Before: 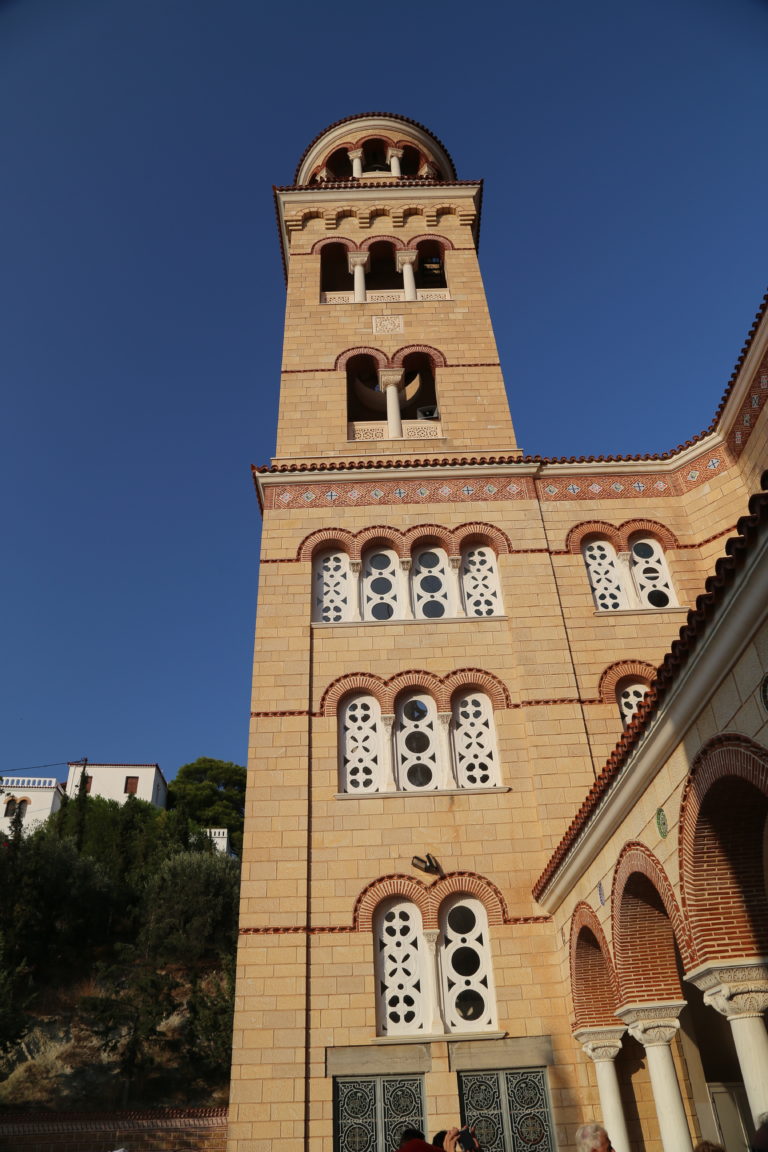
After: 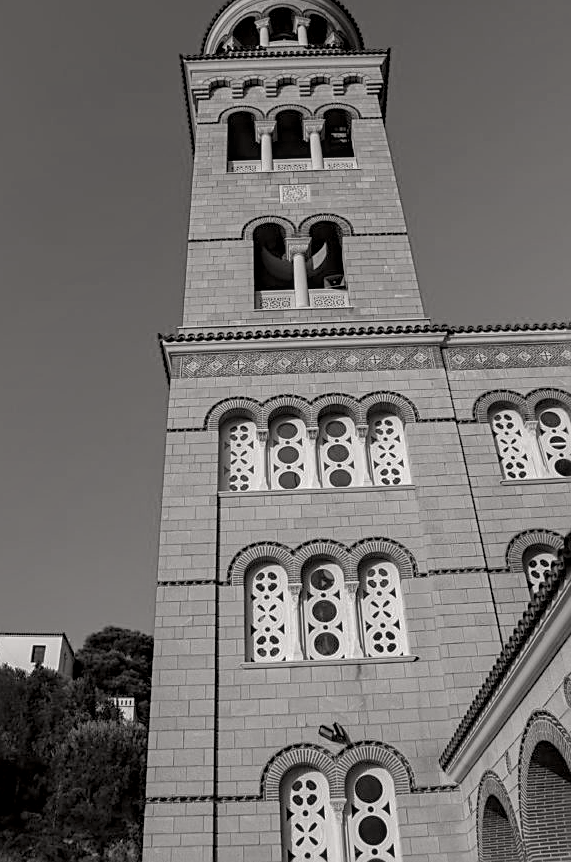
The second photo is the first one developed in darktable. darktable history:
local contrast: detail 130%
crop and rotate: left 12.222%, top 11.429%, right 13.345%, bottom 13.671%
sharpen: on, module defaults
levels: levels [0.016, 0.5, 0.996]
haze removal: compatibility mode true, adaptive false
color balance rgb: perceptual saturation grading › global saturation 0.706%, perceptual saturation grading › mid-tones 11.069%, global vibrance 20%
color calibration: output gray [0.21, 0.42, 0.37, 0], illuminant Planckian (black body), x 0.378, y 0.375, temperature 4031.81 K
tone curve: curves: ch0 [(0, 0) (0.045, 0.074) (0.883, 0.858) (1, 1)]; ch1 [(0, 0) (0.149, 0.074) (0.379, 0.327) (0.427, 0.401) (0.489, 0.479) (0.505, 0.515) (0.537, 0.573) (0.563, 0.599) (1, 1)]; ch2 [(0, 0) (0.307, 0.298) (0.388, 0.375) (0.443, 0.456) (0.485, 0.492) (1, 1)], color space Lab, independent channels, preserve colors none
